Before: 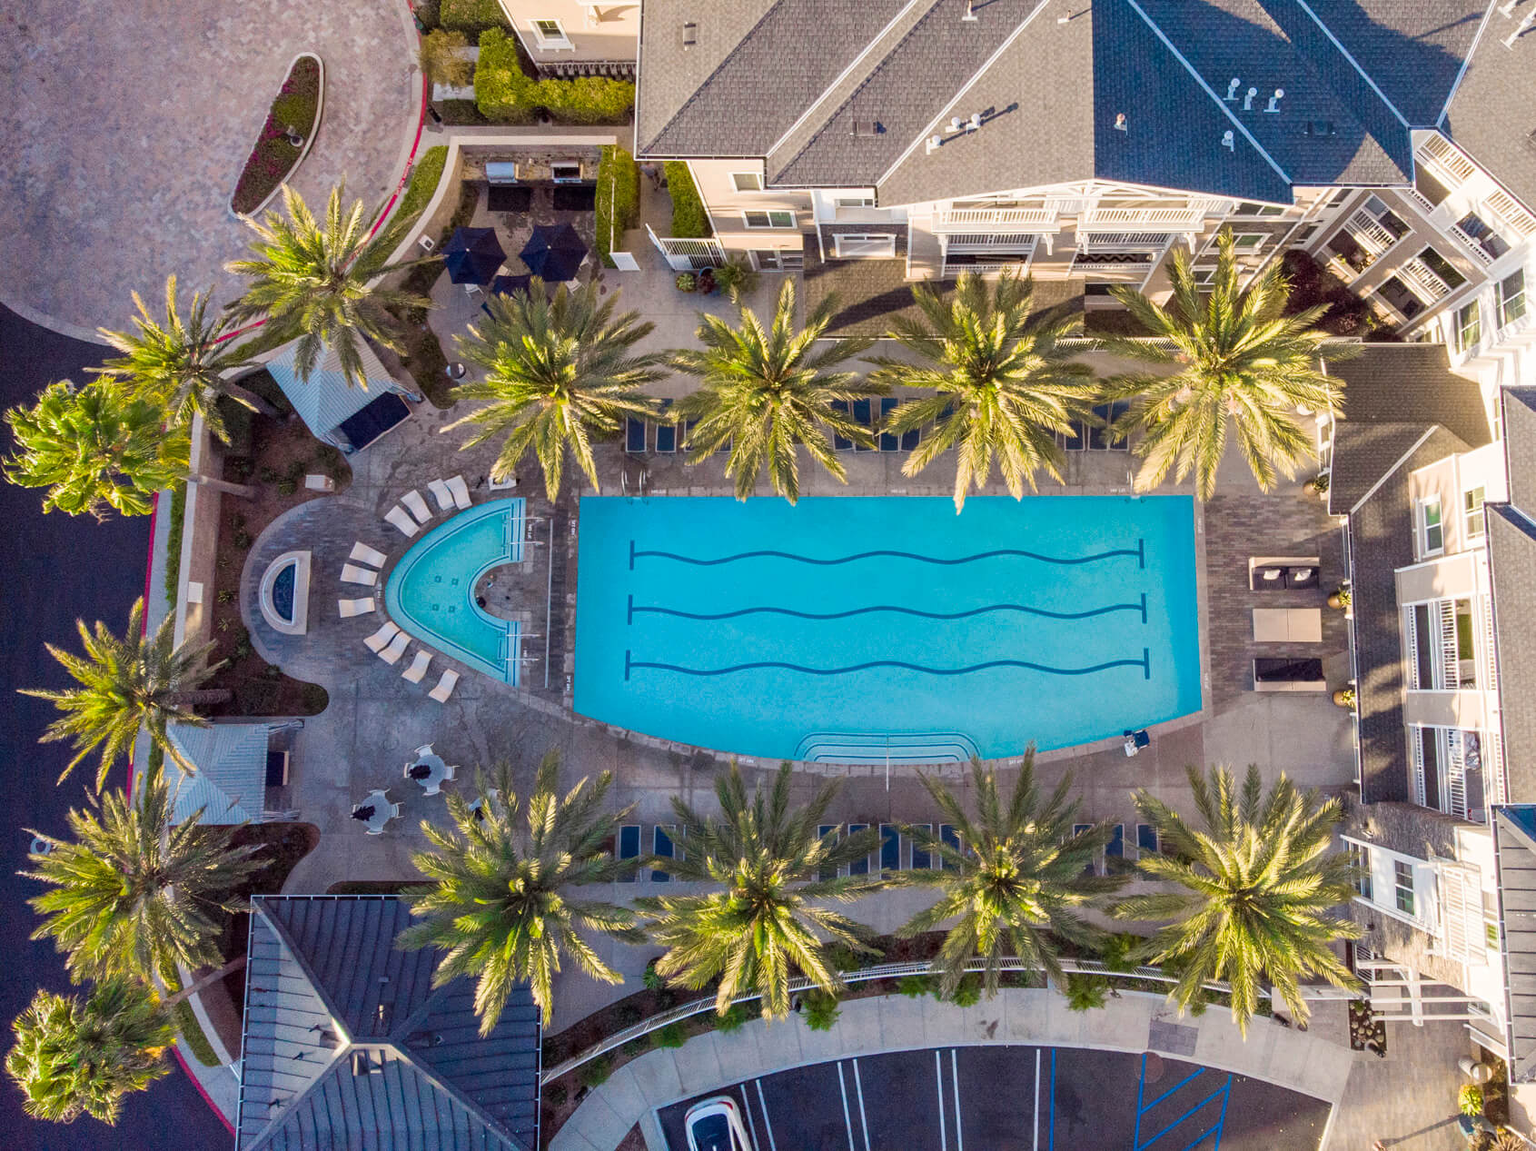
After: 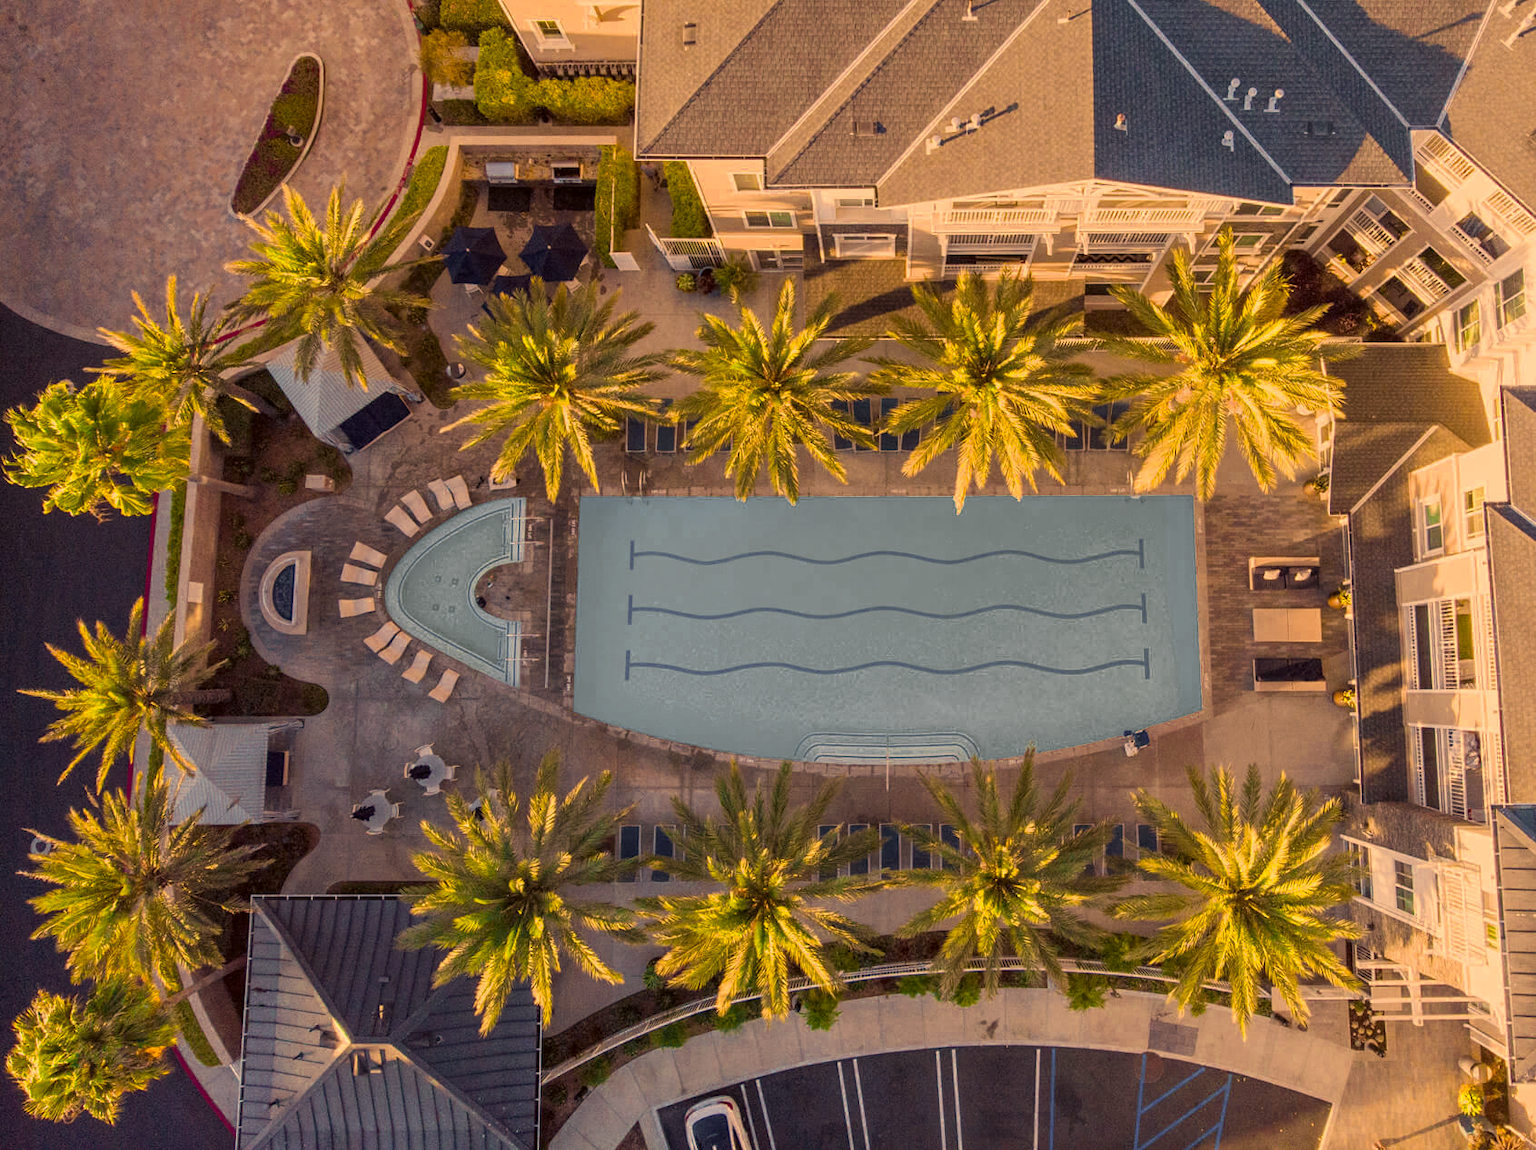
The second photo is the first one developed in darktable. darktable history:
color zones: curves: ch0 [(0.035, 0.242) (0.25, 0.5) (0.384, 0.214) (0.488, 0.255) (0.75, 0.5)]; ch1 [(0.063, 0.379) (0.25, 0.5) (0.354, 0.201) (0.489, 0.085) (0.729, 0.271)]; ch2 [(0.25, 0.5) (0.38, 0.517) (0.442, 0.51) (0.735, 0.456)]
color correction: highlights a* 17.94, highlights b* 35.39, shadows a* 1.48, shadows b* 6.42, saturation 1.01
